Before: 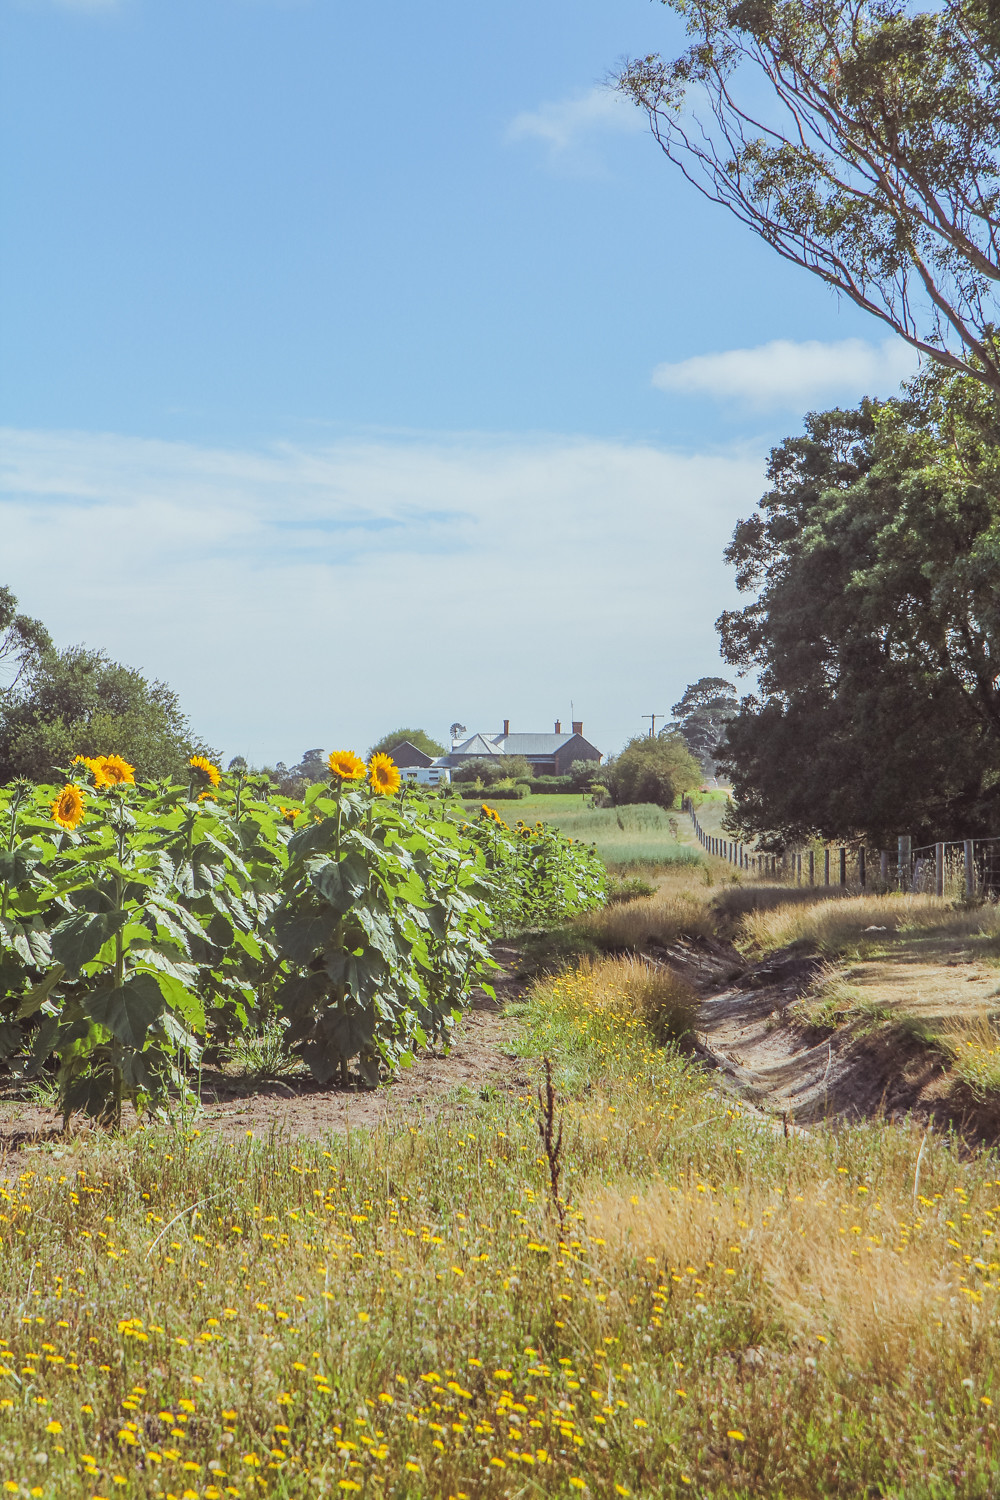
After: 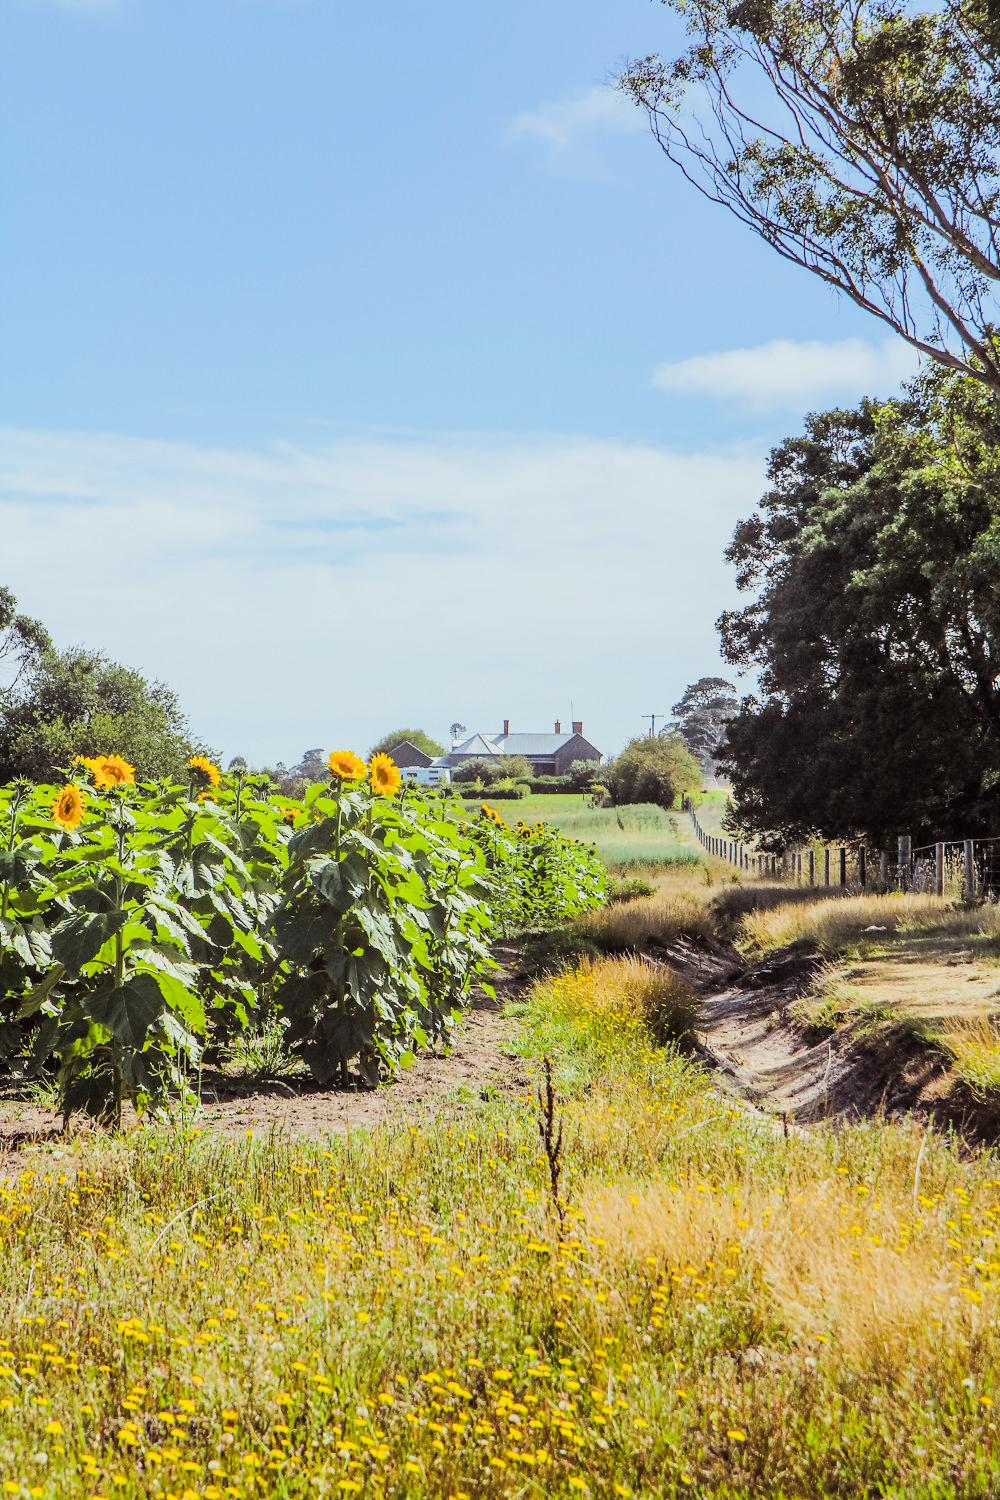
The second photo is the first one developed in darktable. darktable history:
tone equalizer: -8 EV -1.08 EV, -7 EV -1.01 EV, -6 EV -0.867 EV, -5 EV -0.578 EV, -3 EV 0.578 EV, -2 EV 0.867 EV, -1 EV 1.01 EV, +0 EV 1.08 EV, edges refinement/feathering 500, mask exposure compensation -1.57 EV, preserve details no
color balance rgb: perceptual saturation grading › global saturation 20%, global vibrance 20%
filmic rgb: black relative exposure -7.65 EV, white relative exposure 4.56 EV, hardness 3.61
